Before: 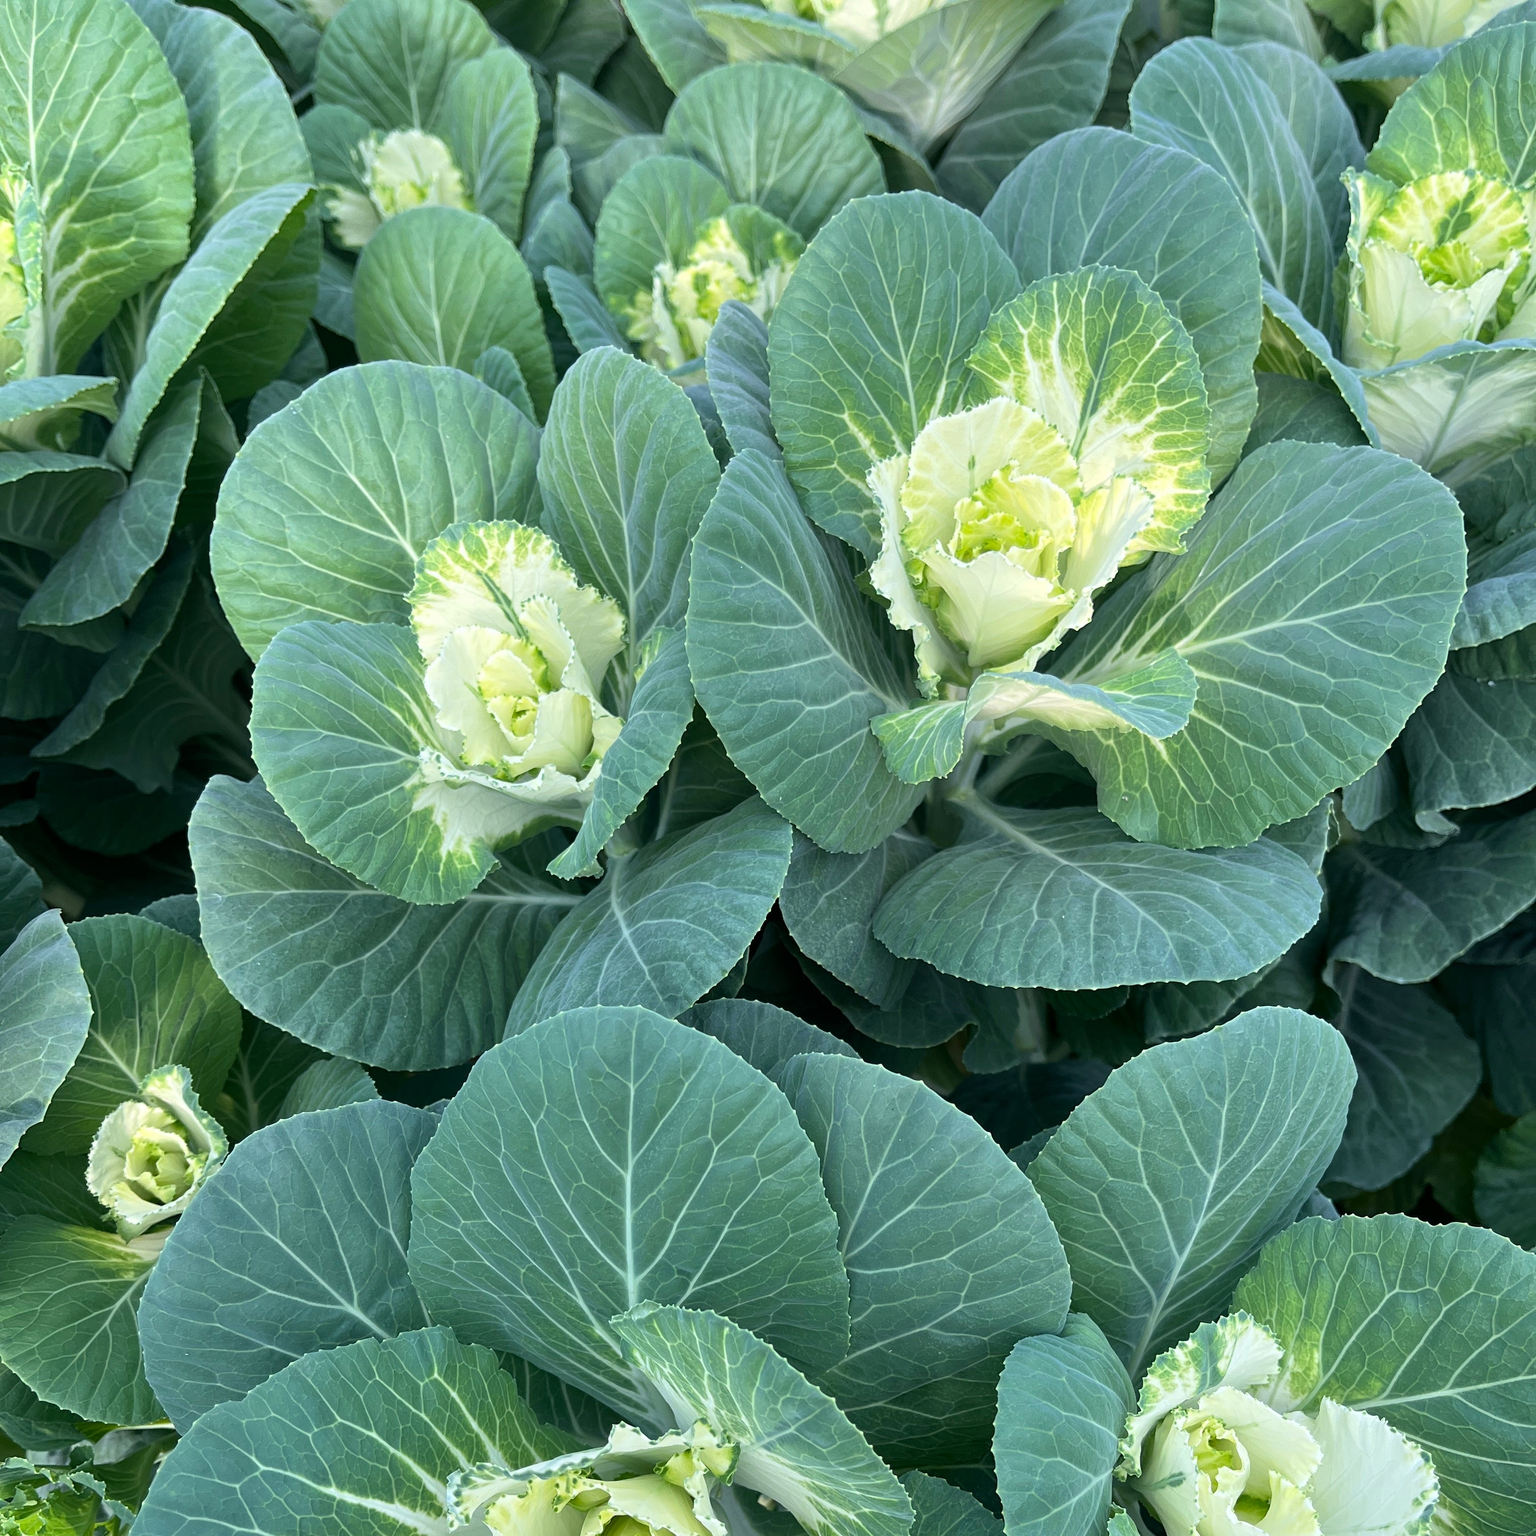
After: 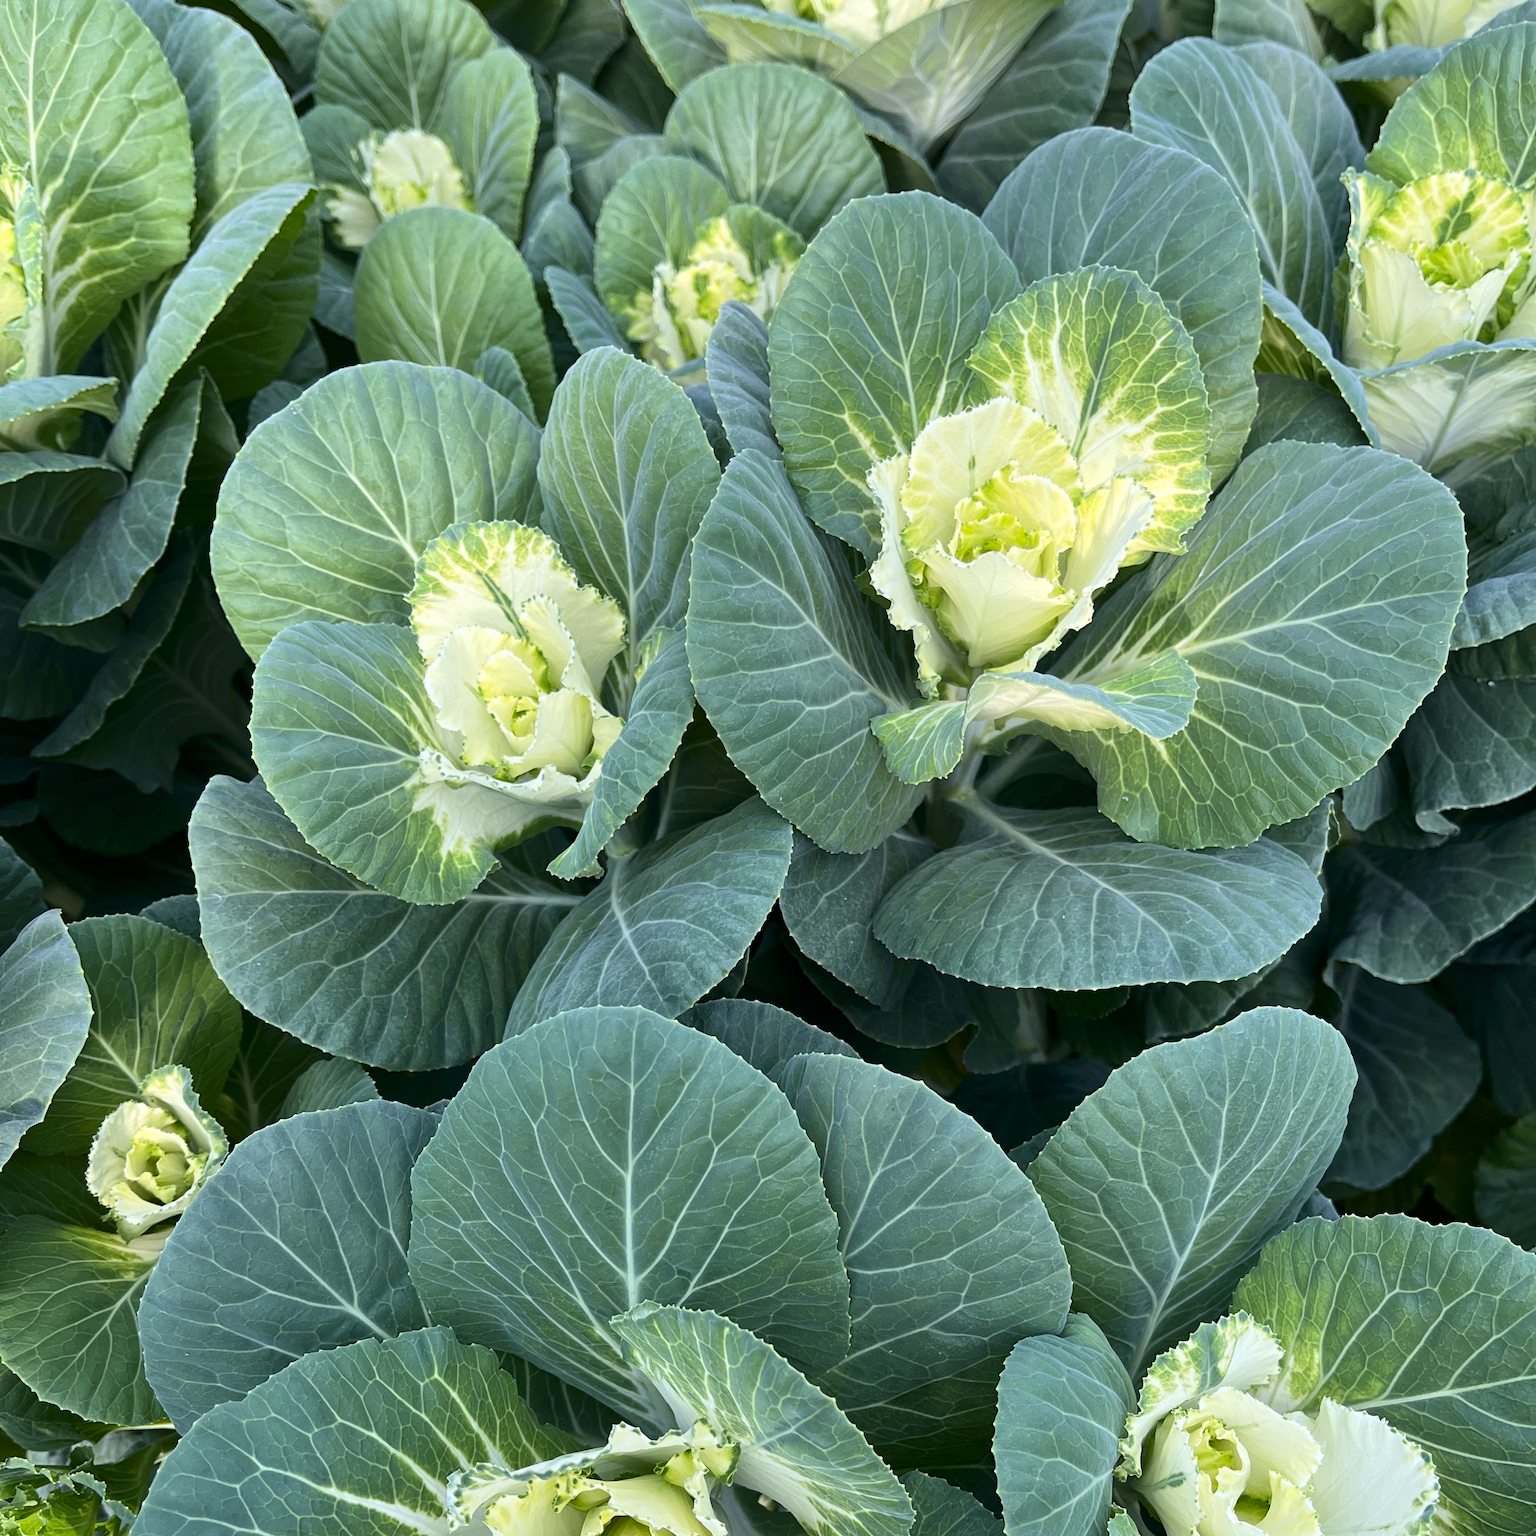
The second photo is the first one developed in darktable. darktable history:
tone curve: curves: ch0 [(0, 0) (0.227, 0.17) (0.766, 0.774) (1, 1)]; ch1 [(0, 0) (0.114, 0.127) (0.437, 0.452) (0.498, 0.495) (0.579, 0.576) (1, 1)]; ch2 [(0, 0) (0.233, 0.259) (0.493, 0.492) (0.568, 0.579) (1, 1)], color space Lab, independent channels, preserve colors none
